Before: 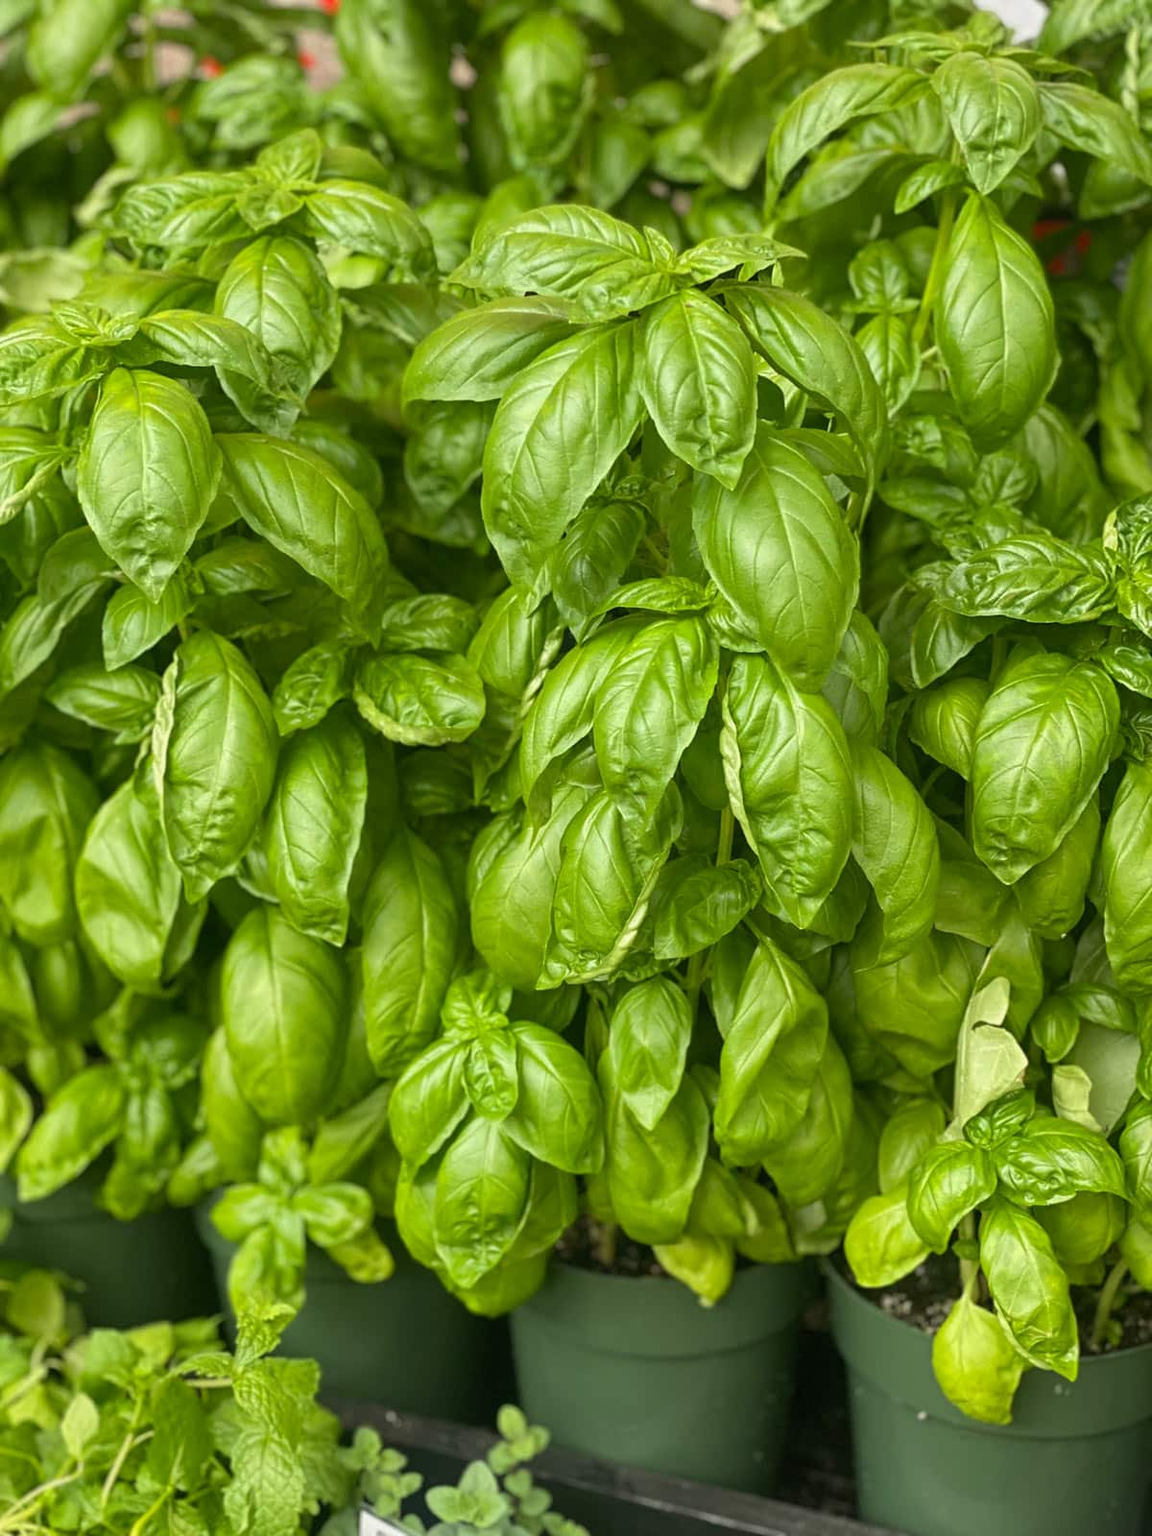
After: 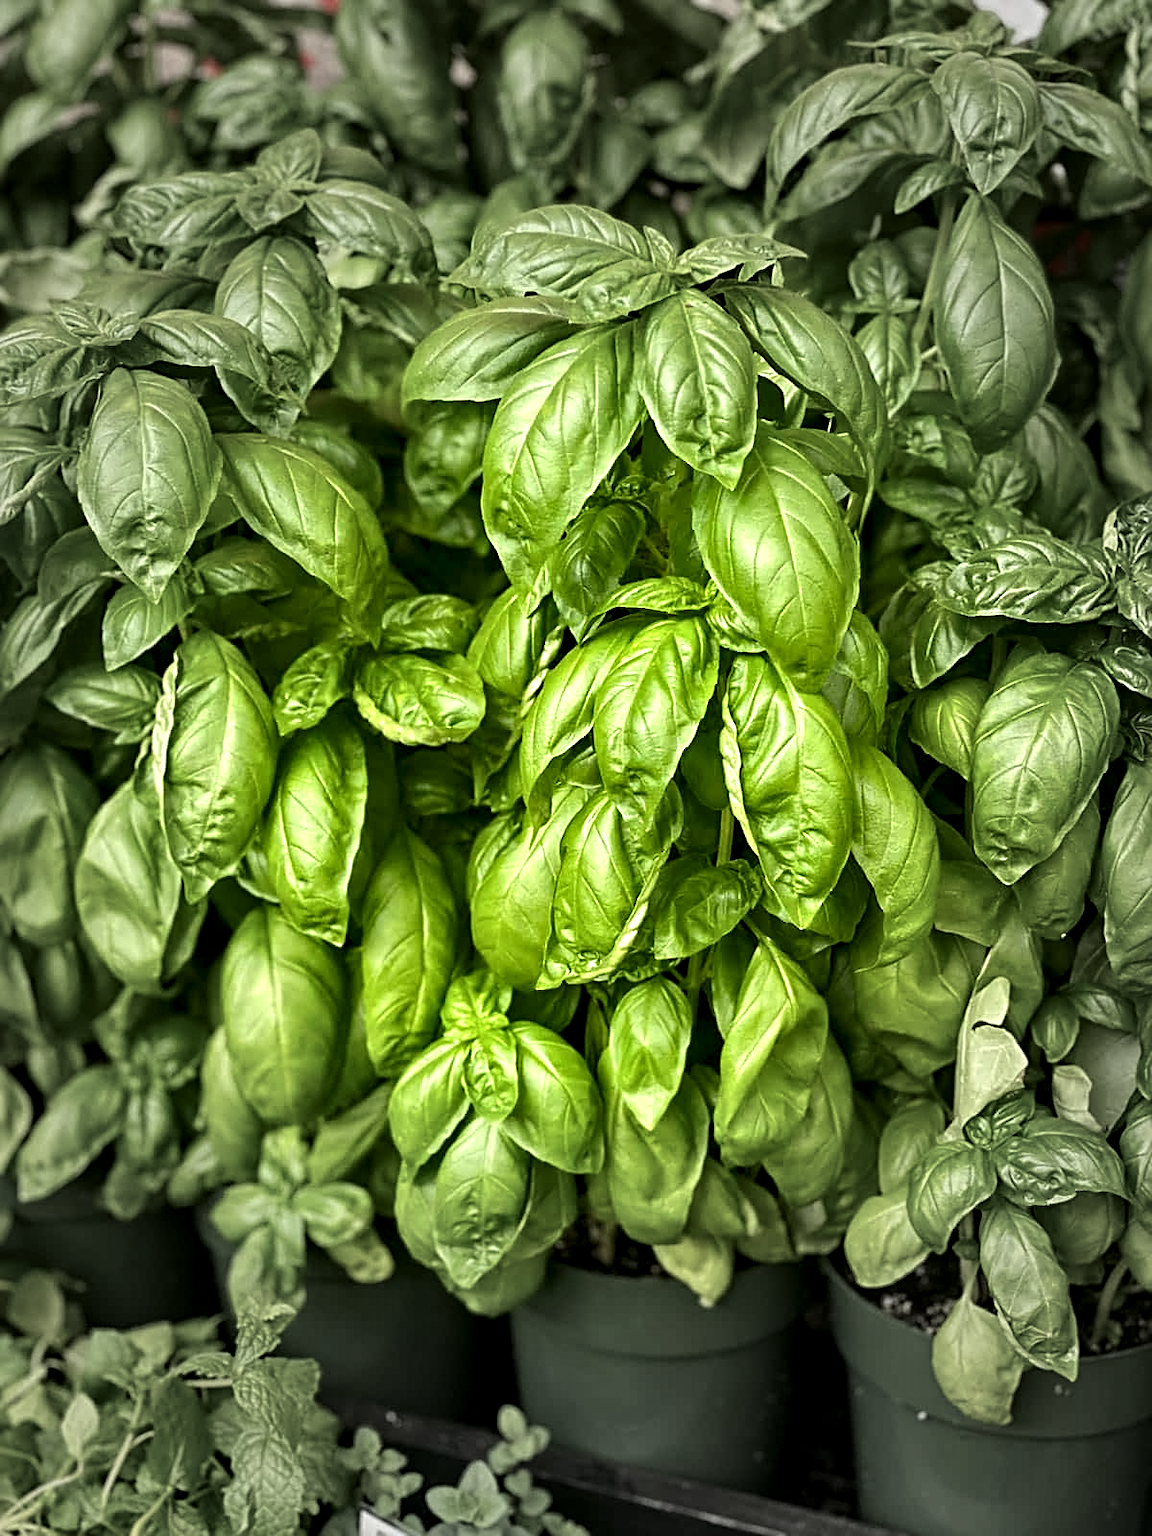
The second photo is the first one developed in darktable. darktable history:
contrast equalizer: y [[0.545, 0.572, 0.59, 0.59, 0.571, 0.545], [0.5 ×6], [0.5 ×6], [0 ×6], [0 ×6]]
sharpen: on, module defaults
tone equalizer: -8 EV -0.417 EV, -7 EV -0.389 EV, -6 EV -0.333 EV, -5 EV -0.222 EV, -3 EV 0.222 EV, -2 EV 0.333 EV, -1 EV 0.389 EV, +0 EV 0.417 EV, edges refinement/feathering 500, mask exposure compensation -1.57 EV, preserve details no
vignetting: fall-off start 40%, fall-off radius 40%
